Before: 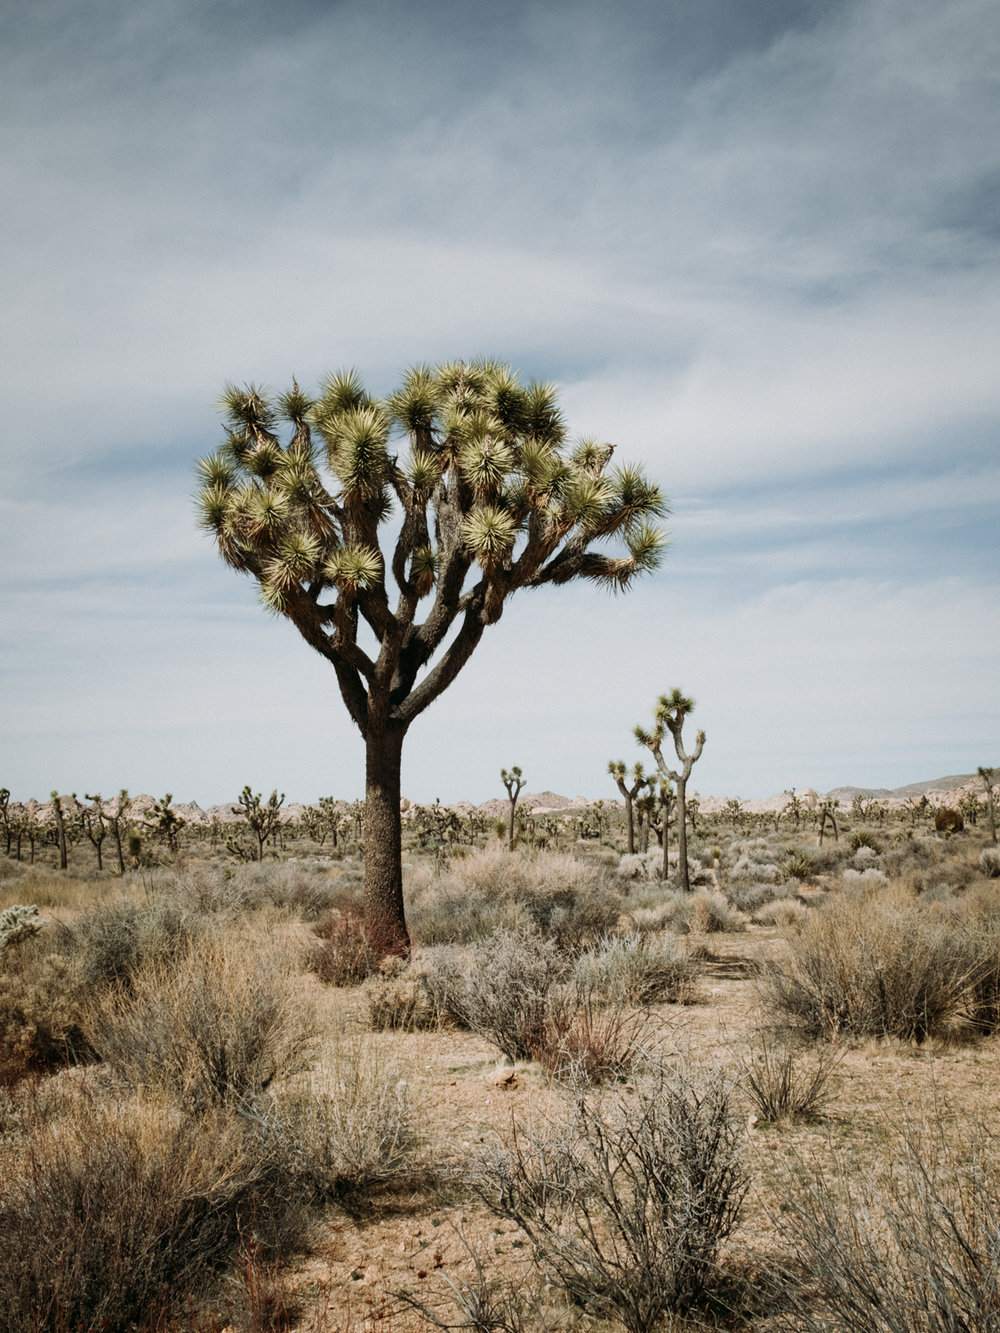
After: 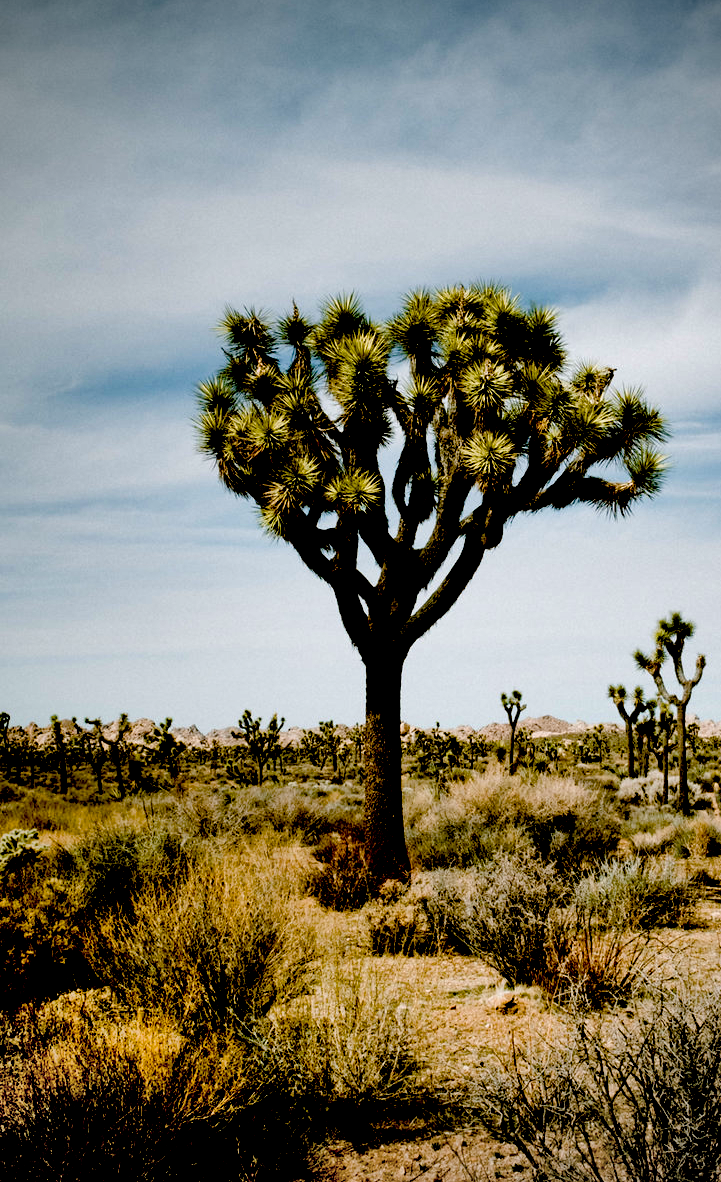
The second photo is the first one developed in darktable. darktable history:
tone equalizer: edges refinement/feathering 500, mask exposure compensation -1.57 EV, preserve details no
crop: top 5.756%, right 27.862%, bottom 5.524%
levels: levels [0, 0.476, 0.951]
shadows and highlights: low approximation 0.01, soften with gaussian
color balance rgb: perceptual saturation grading › global saturation 20%, perceptual saturation grading › highlights -25.578%, perceptual saturation grading › shadows 49.961%, global vibrance 35.457%, contrast 10.336%
exposure: black level correction 0.099, exposure -0.096 EV, compensate exposure bias true, compensate highlight preservation false
vignetting: unbound false
